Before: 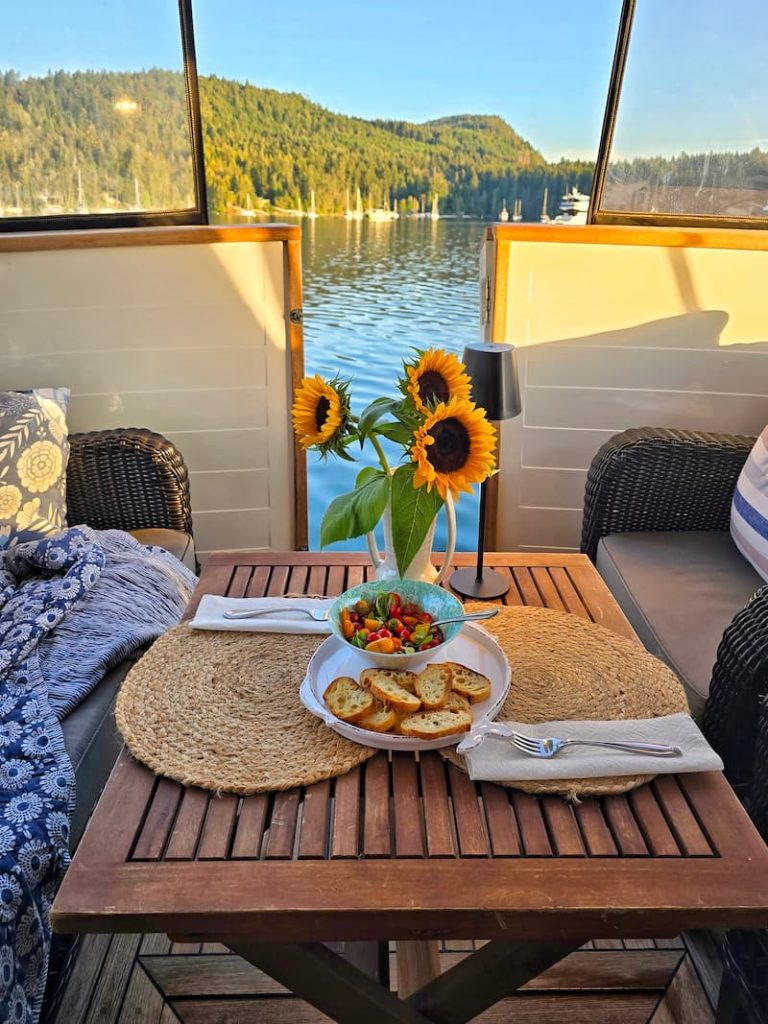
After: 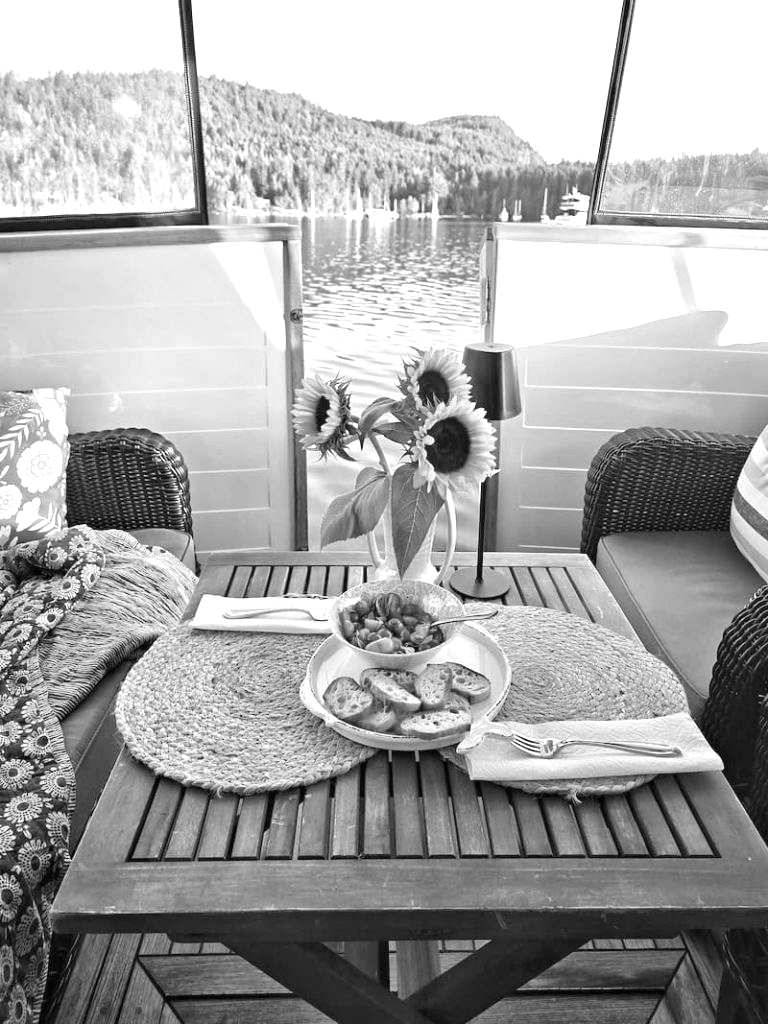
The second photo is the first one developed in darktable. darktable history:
monochrome: on, module defaults
exposure: black level correction 0, exposure 0.95 EV, compensate exposure bias true, compensate highlight preservation false
